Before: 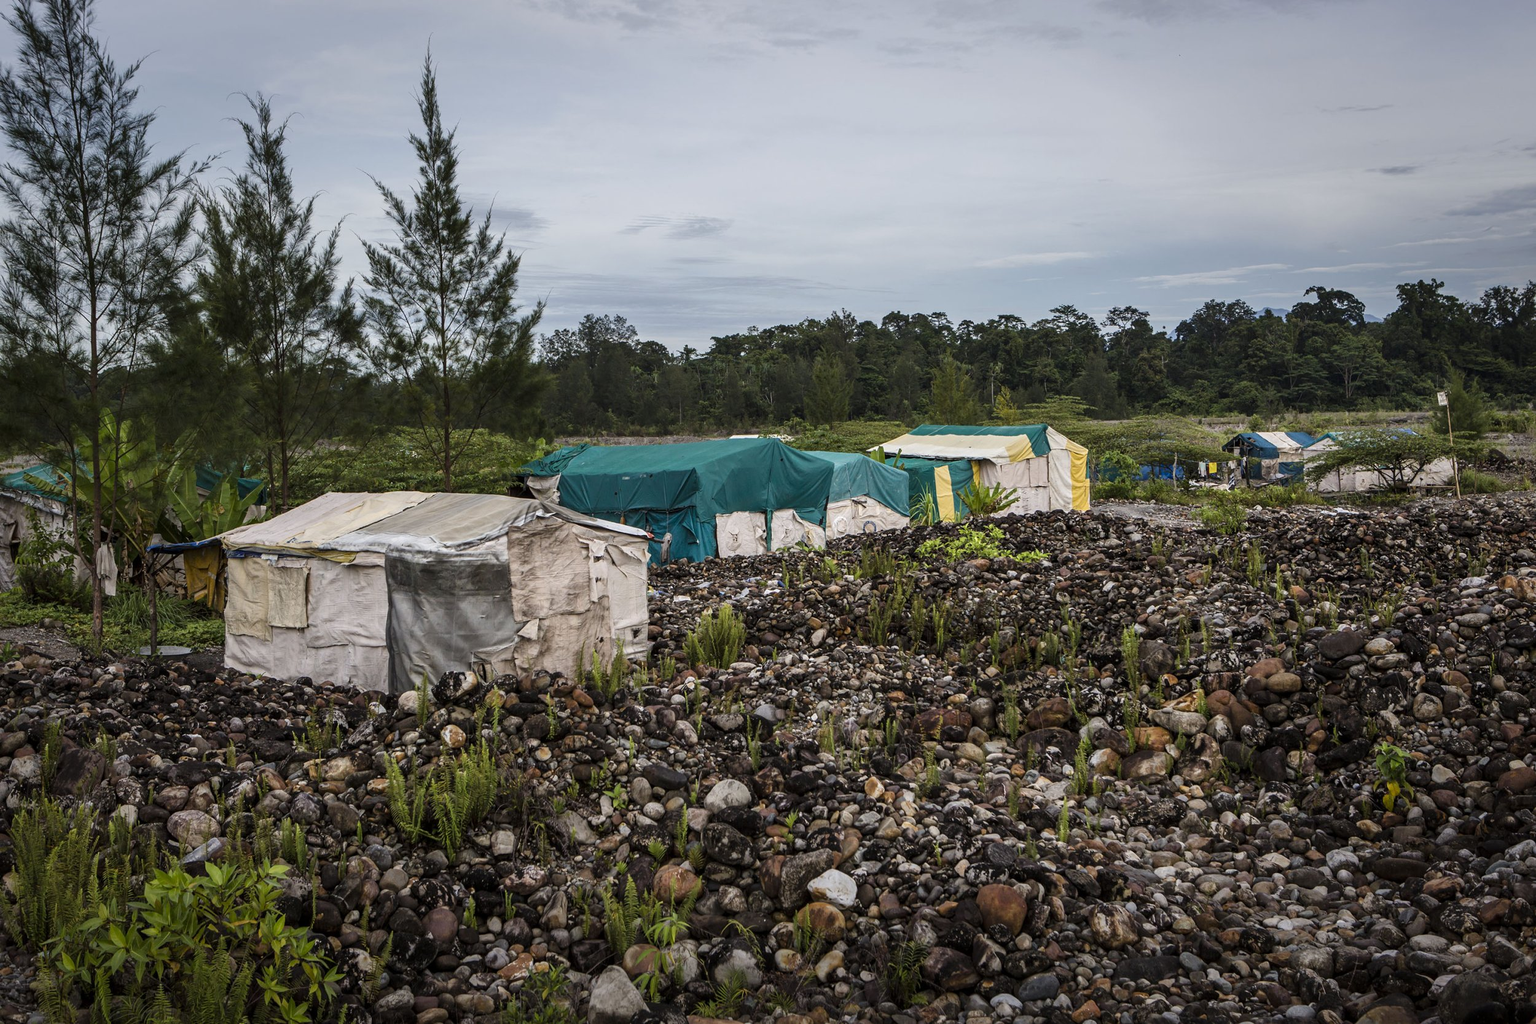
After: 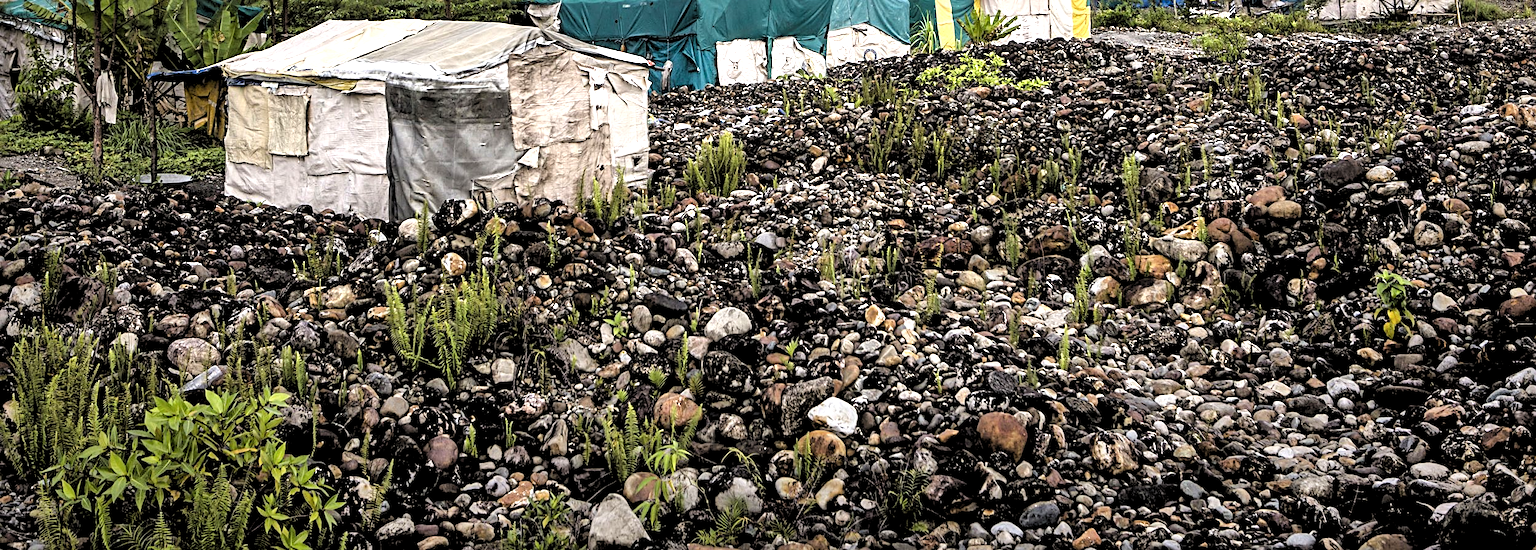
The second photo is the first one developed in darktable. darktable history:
shadows and highlights: shadows 49, highlights -41, soften with gaussian
crop and rotate: top 46.237%
sharpen: radius 3.119
exposure: black level correction 0, exposure 0.877 EV, compensate exposure bias true, compensate highlight preservation false
rgb levels: levels [[0.029, 0.461, 0.922], [0, 0.5, 1], [0, 0.5, 1]]
